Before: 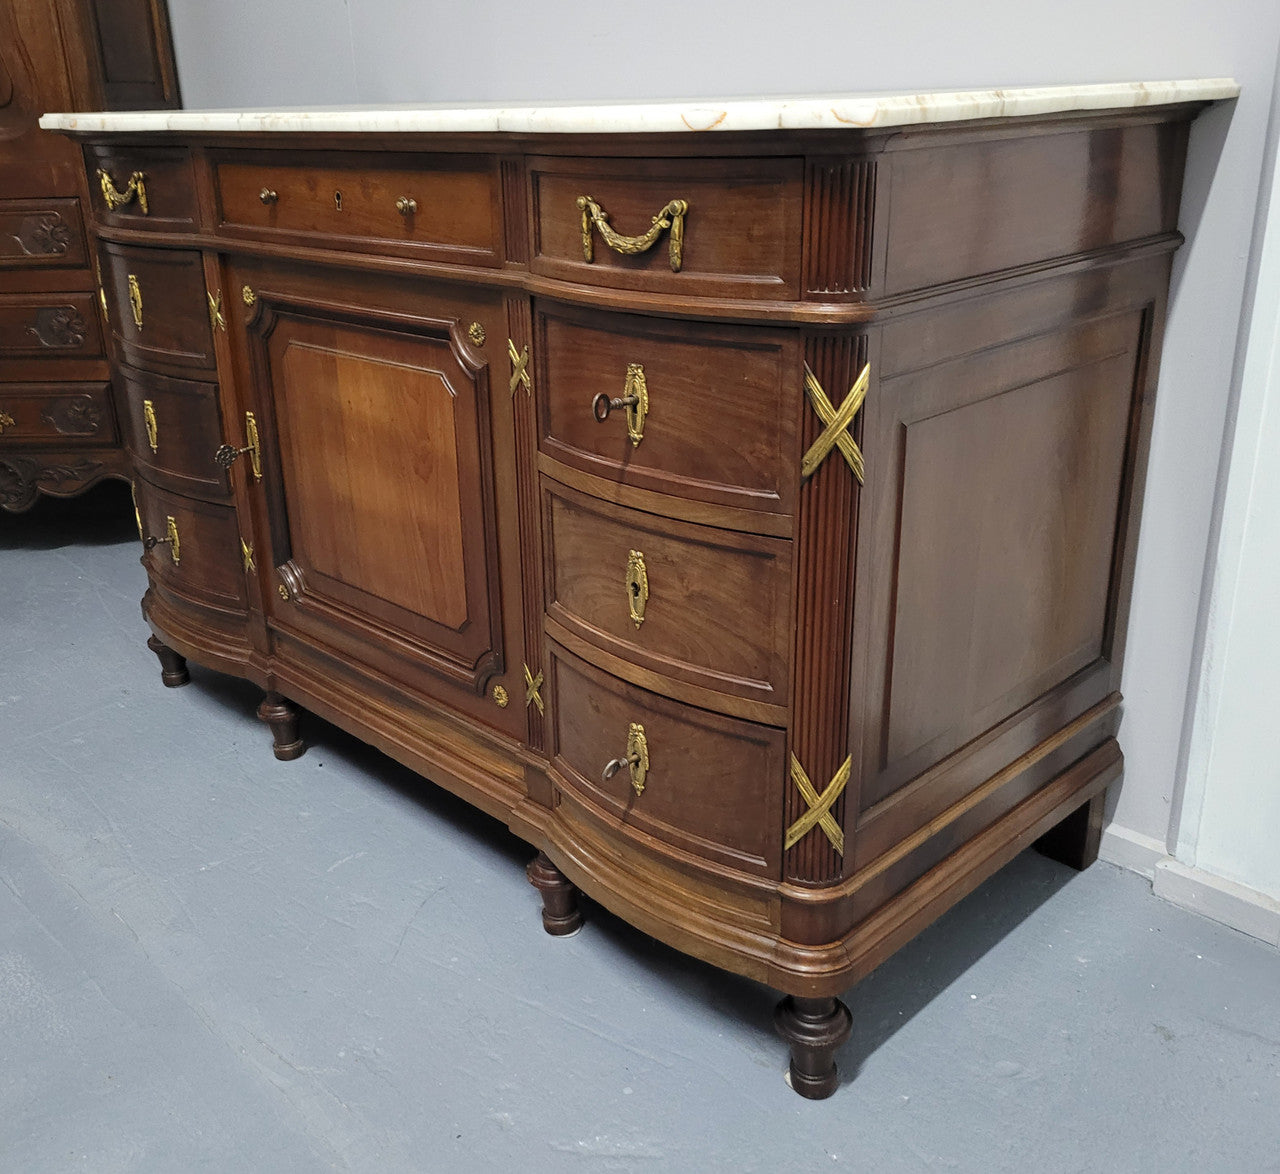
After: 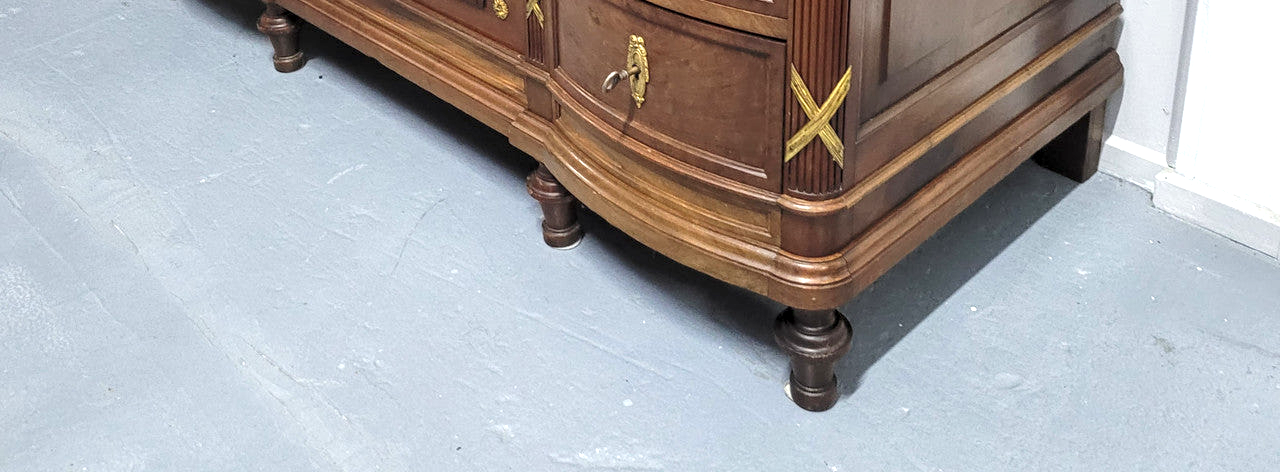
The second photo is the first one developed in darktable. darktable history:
crop and rotate: top 58.716%, bottom 1.028%
local contrast: on, module defaults
exposure: exposure 0.751 EV, compensate highlight preservation false
